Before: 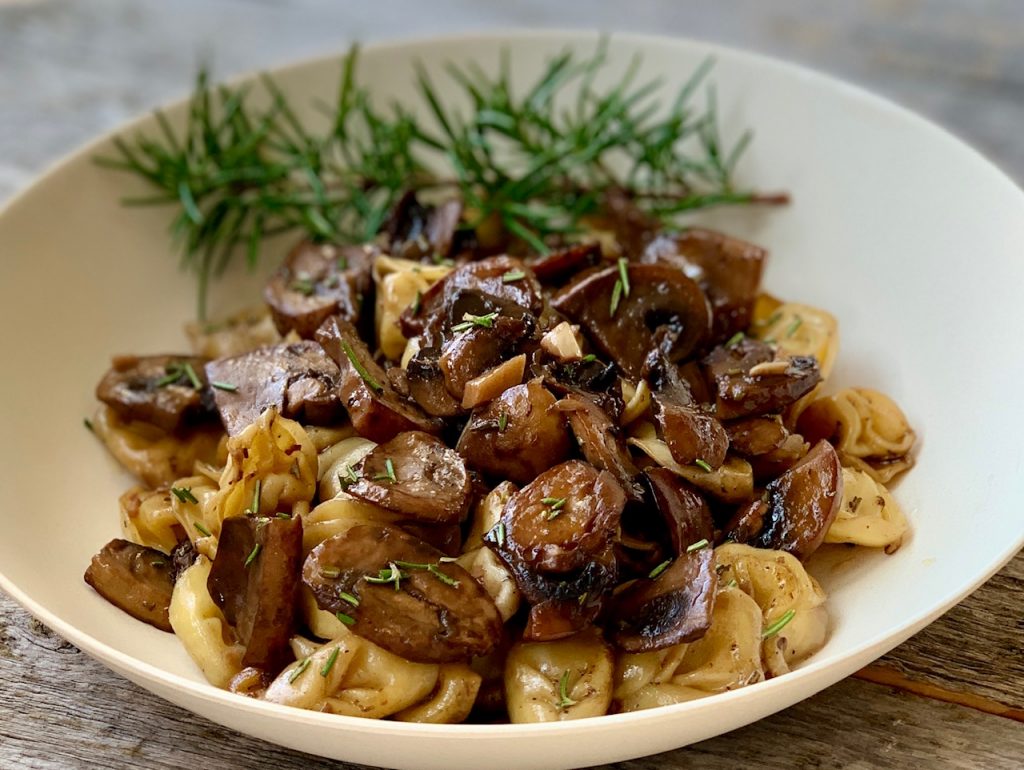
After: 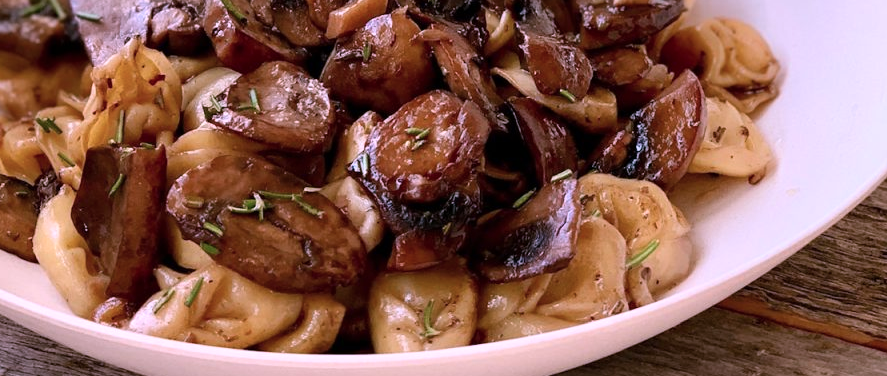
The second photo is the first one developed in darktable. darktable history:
crop and rotate: left 13.306%, top 48.129%, bottom 2.928%
color correction: highlights a* 15.46, highlights b* -20.56
